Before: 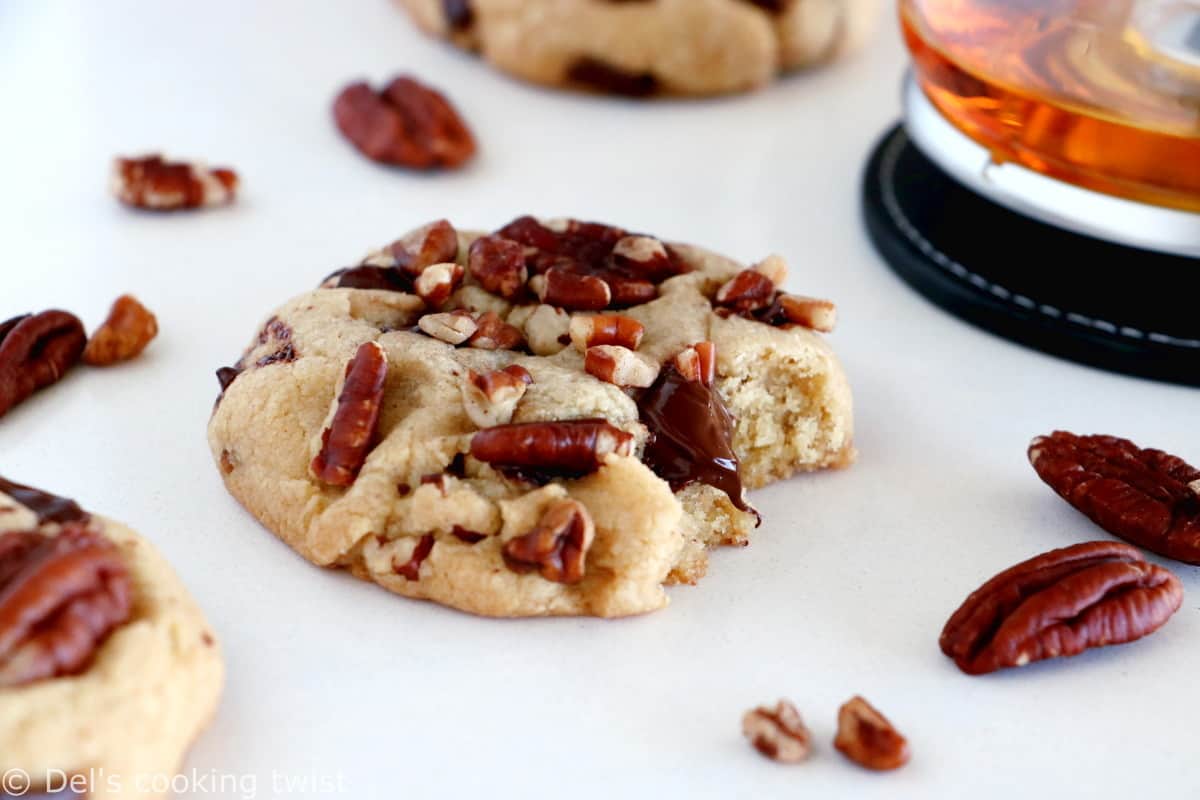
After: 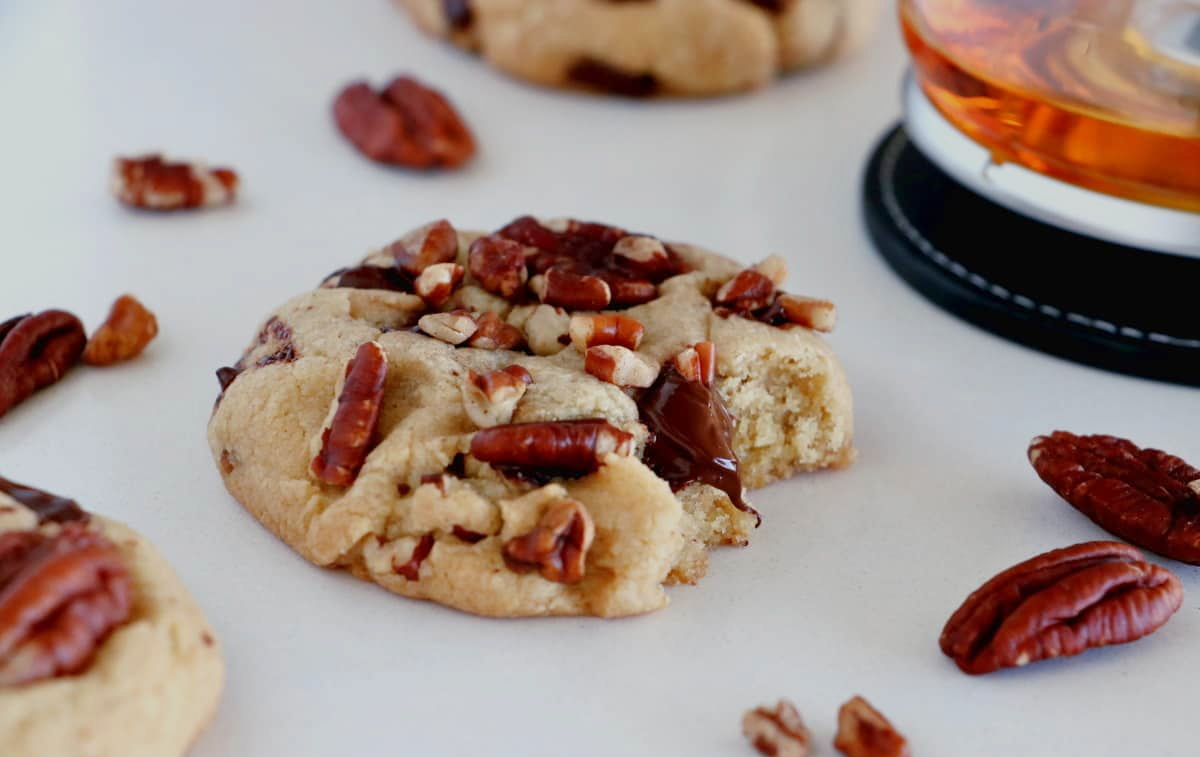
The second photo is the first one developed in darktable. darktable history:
tone equalizer: -8 EV -0.002 EV, -7 EV 0.004 EV, -6 EV -0.03 EV, -5 EV 0.01 EV, -4 EV -0.008 EV, -3 EV 0.029 EV, -2 EV -0.06 EV, -1 EV -0.285 EV, +0 EV -0.573 EV
crop and rotate: top 0.006%, bottom 5.295%
